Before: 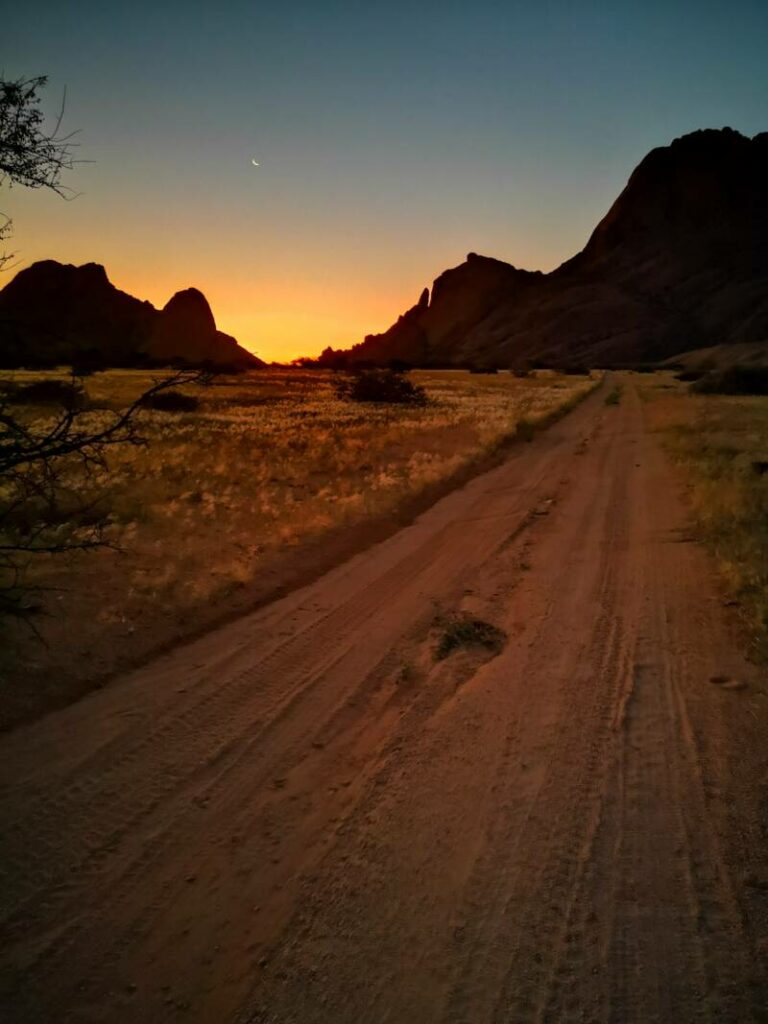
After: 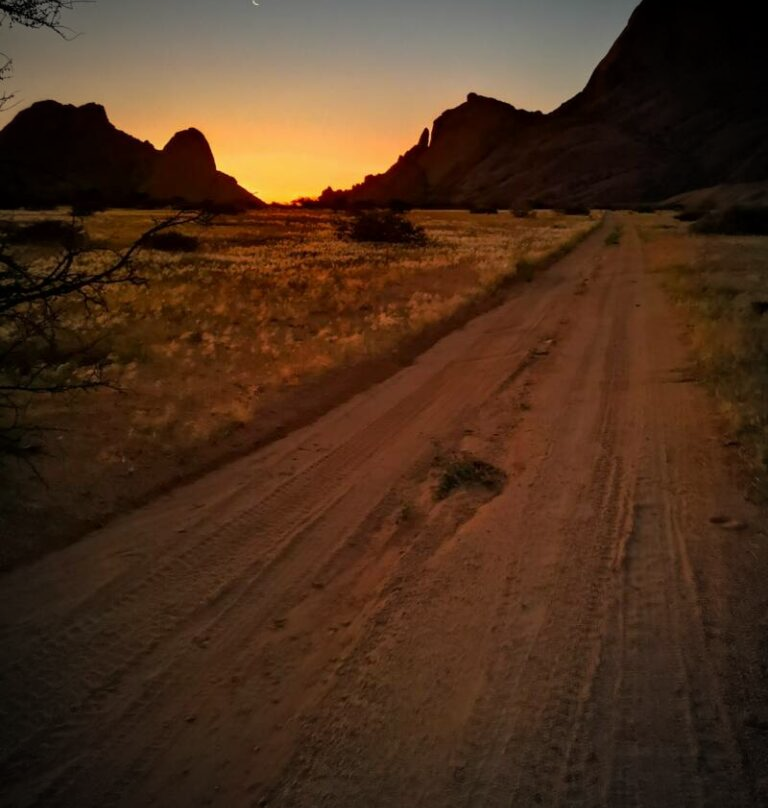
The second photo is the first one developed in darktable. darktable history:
vignetting: on, module defaults
exposure: exposure -0.022 EV, compensate highlight preservation false
crop and rotate: top 15.711%, bottom 5.317%
